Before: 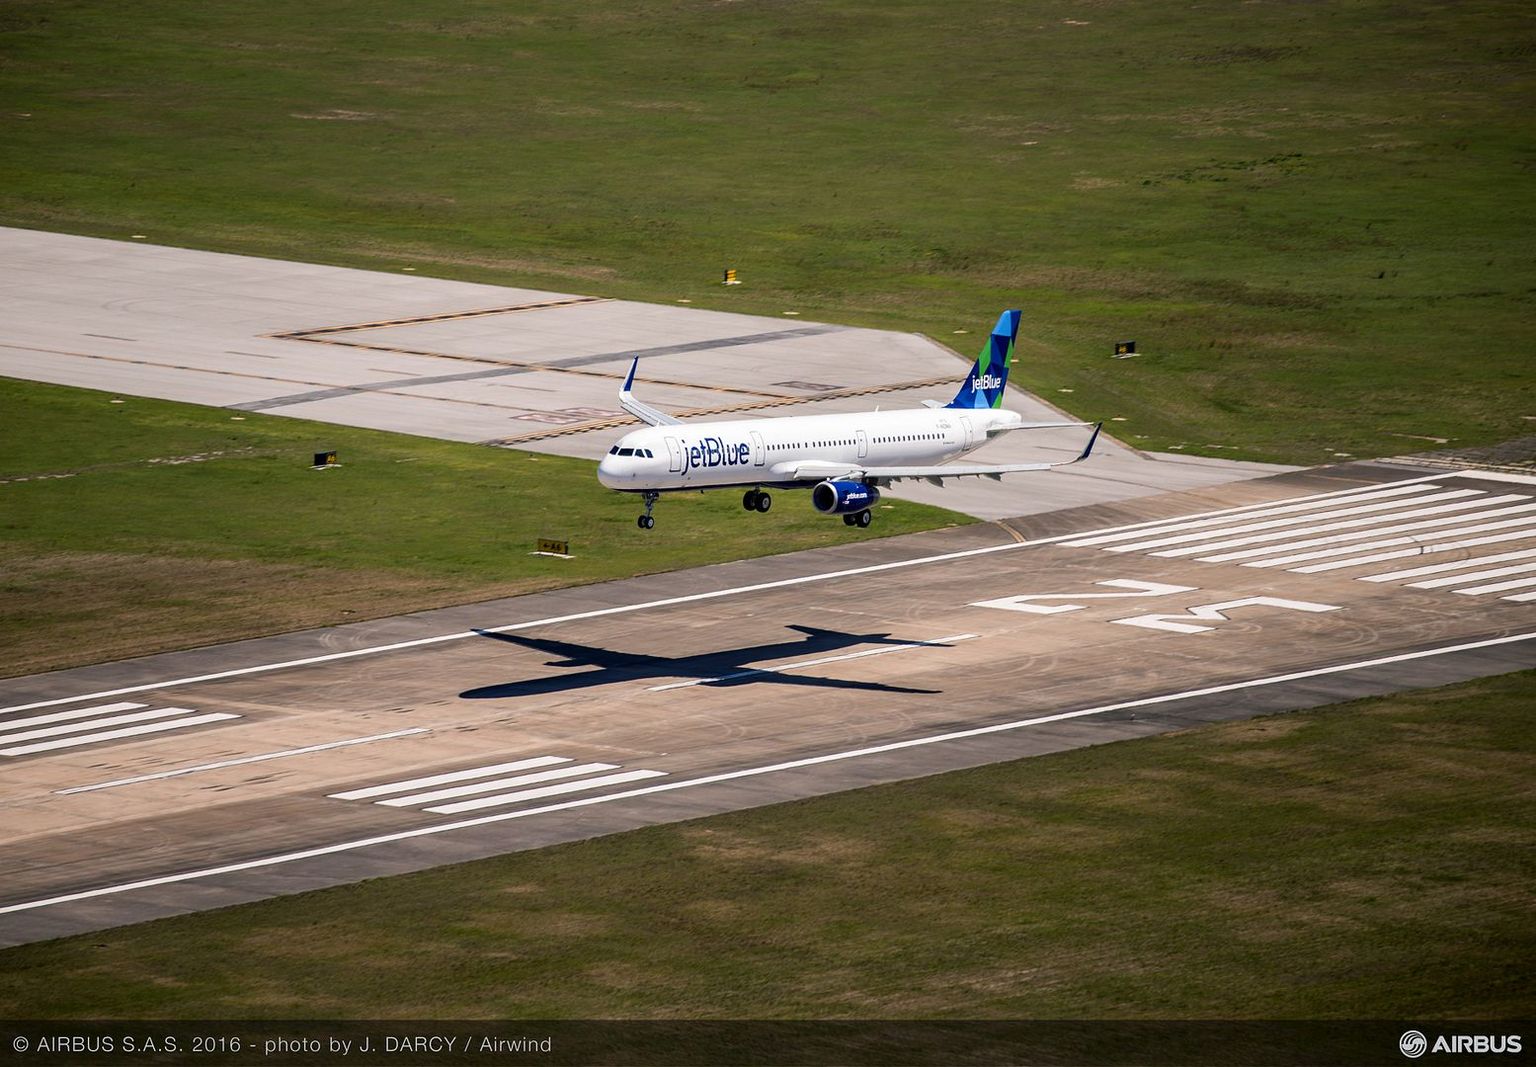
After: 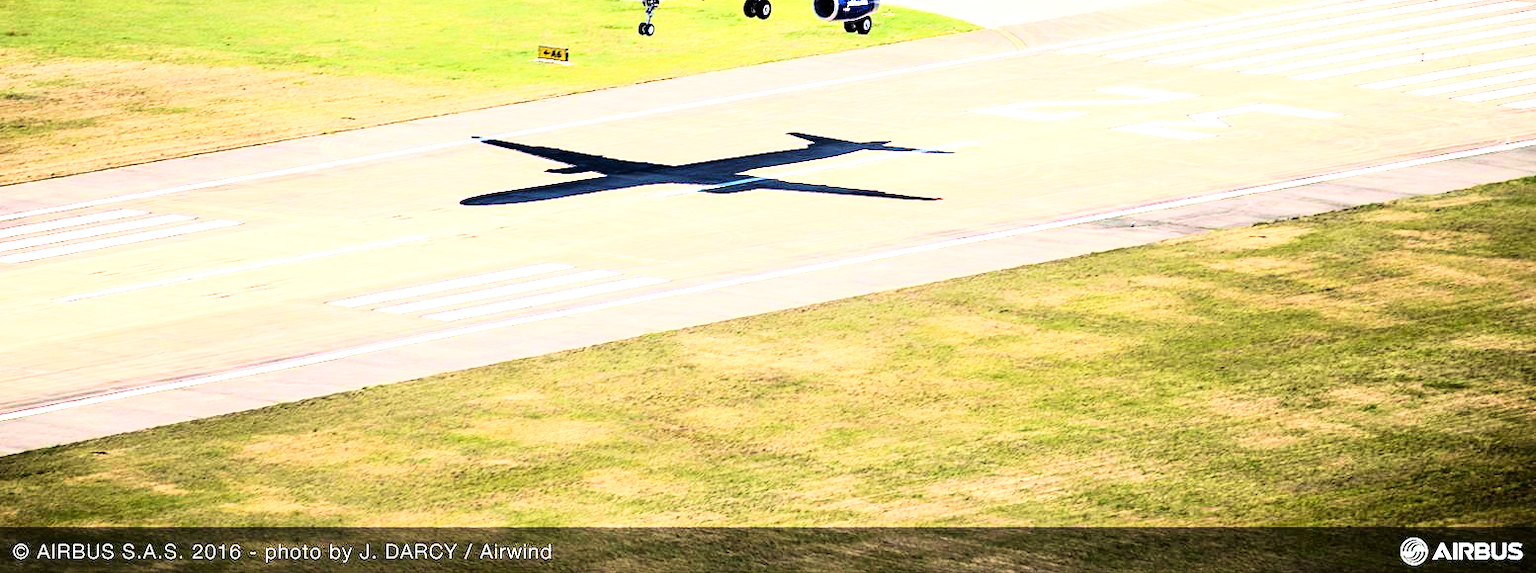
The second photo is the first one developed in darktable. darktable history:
crop and rotate: top 46.237%
rgb curve: curves: ch0 [(0, 0) (0.21, 0.15) (0.24, 0.21) (0.5, 0.75) (0.75, 0.96) (0.89, 0.99) (1, 1)]; ch1 [(0, 0.02) (0.21, 0.13) (0.25, 0.2) (0.5, 0.67) (0.75, 0.9) (0.89, 0.97) (1, 1)]; ch2 [(0, 0.02) (0.21, 0.13) (0.25, 0.2) (0.5, 0.67) (0.75, 0.9) (0.89, 0.97) (1, 1)], compensate middle gray true
exposure: black level correction 0, exposure 2.088 EV, compensate exposure bias true, compensate highlight preservation false
velvia: on, module defaults
